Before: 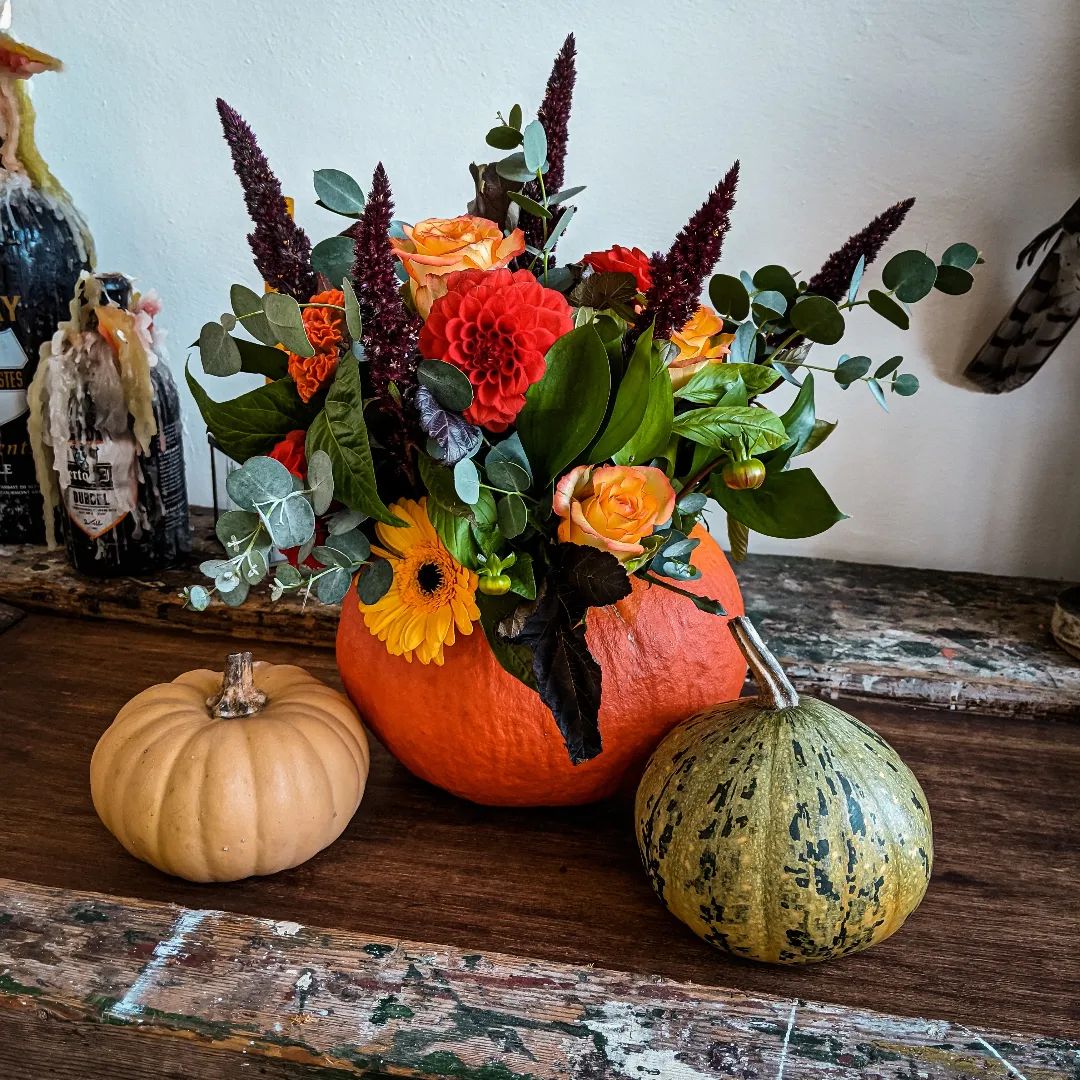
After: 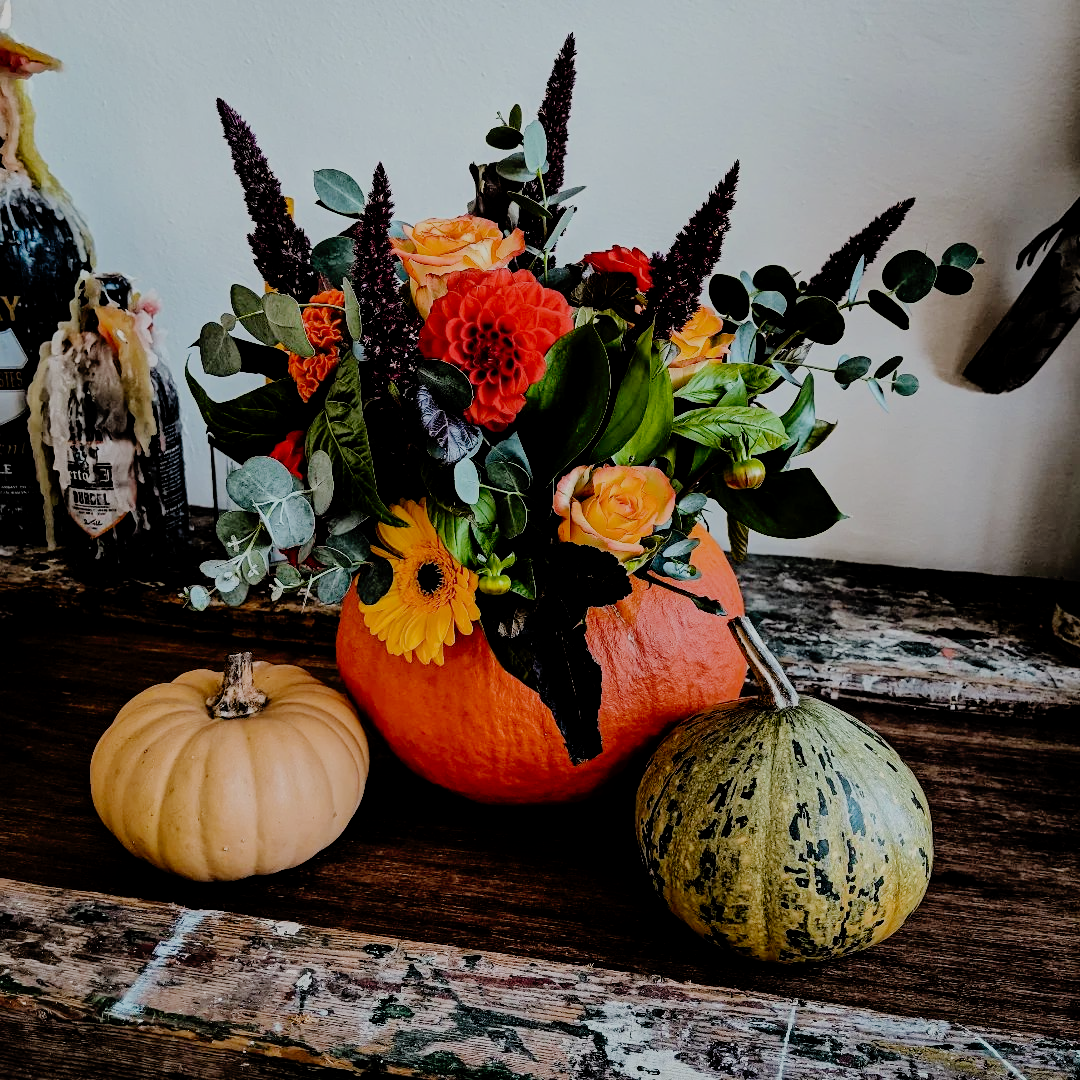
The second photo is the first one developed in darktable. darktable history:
tone curve: curves: ch0 [(0, 0) (0.003, 0.001) (0.011, 0.002) (0.025, 0.007) (0.044, 0.015) (0.069, 0.022) (0.1, 0.03) (0.136, 0.056) (0.177, 0.115) (0.224, 0.177) (0.277, 0.244) (0.335, 0.322) (0.399, 0.398) (0.468, 0.471) (0.543, 0.545) (0.623, 0.614) (0.709, 0.685) (0.801, 0.765) (0.898, 0.867) (1, 1)], preserve colors none
filmic rgb: black relative exposure -4.14 EV, white relative exposure 5.1 EV, hardness 2.11, contrast 1.165
